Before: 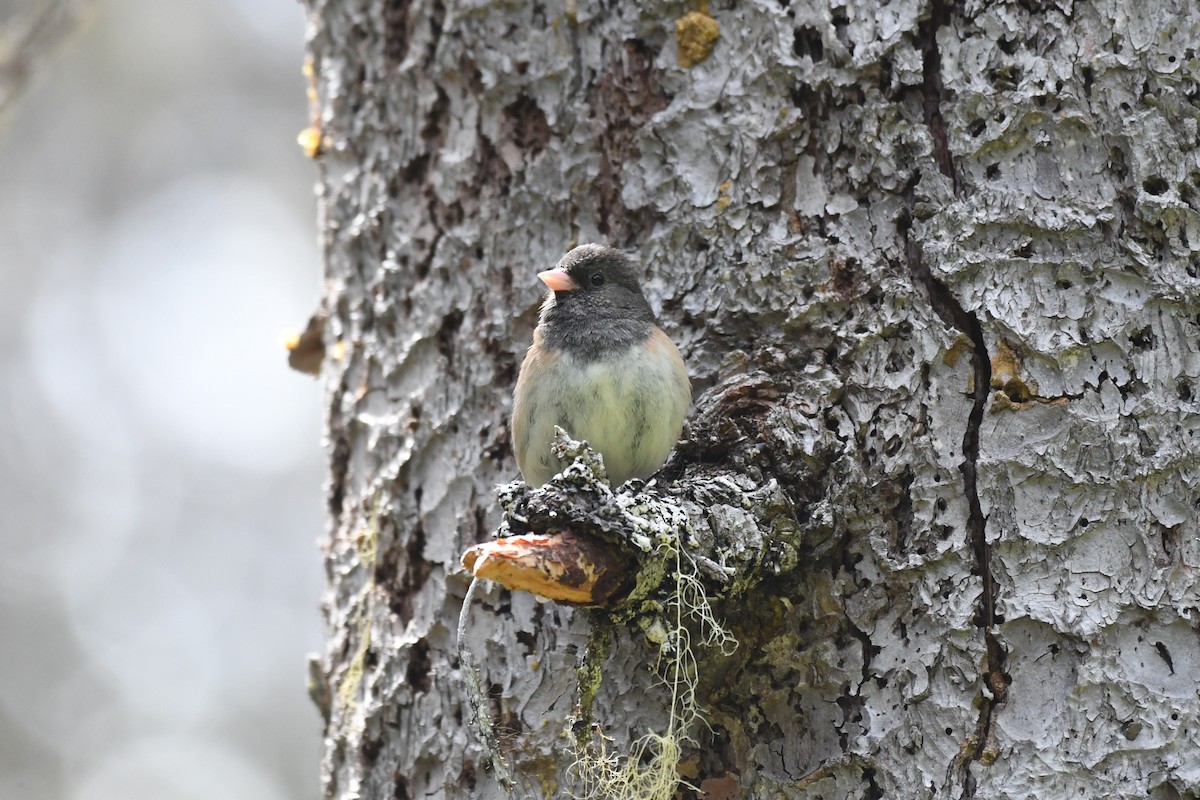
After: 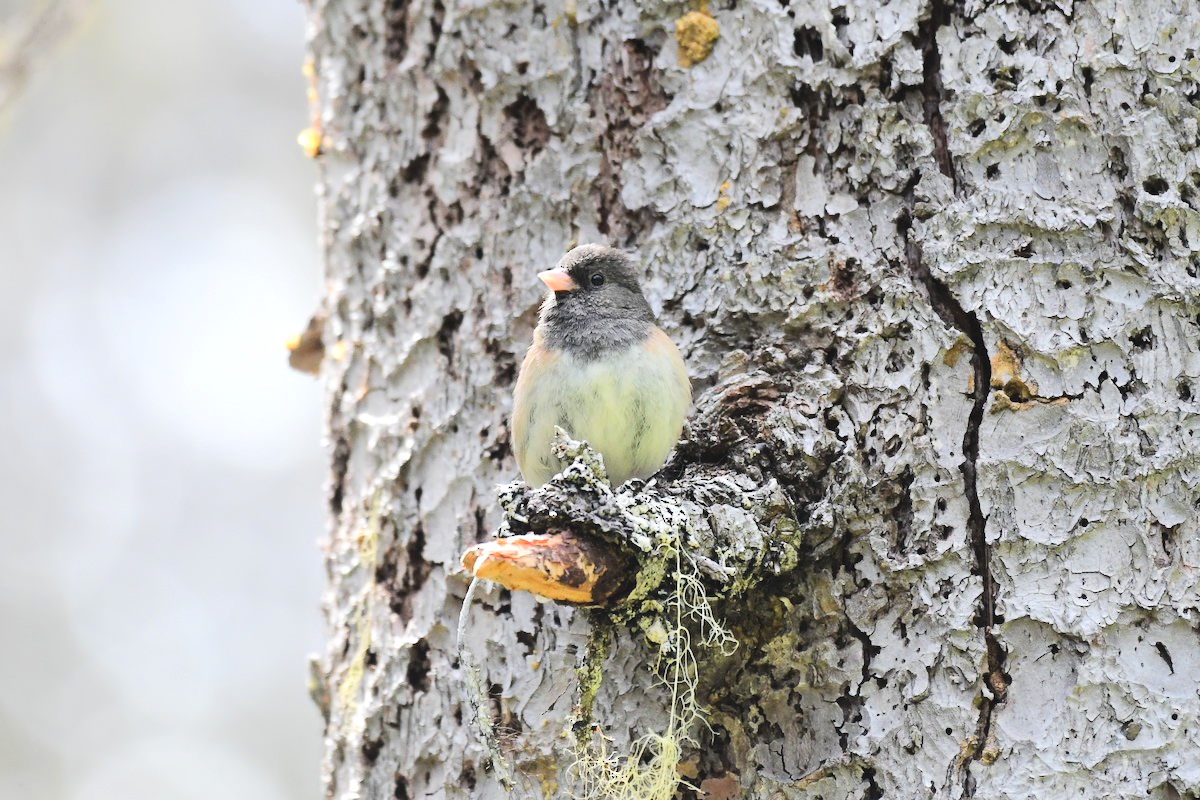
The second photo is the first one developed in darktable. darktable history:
tone equalizer: -7 EV 0.146 EV, -6 EV 0.563 EV, -5 EV 1.18 EV, -4 EV 1.31 EV, -3 EV 1.12 EV, -2 EV 0.6 EV, -1 EV 0.147 EV, edges refinement/feathering 500, mask exposure compensation -1.57 EV, preserve details no
